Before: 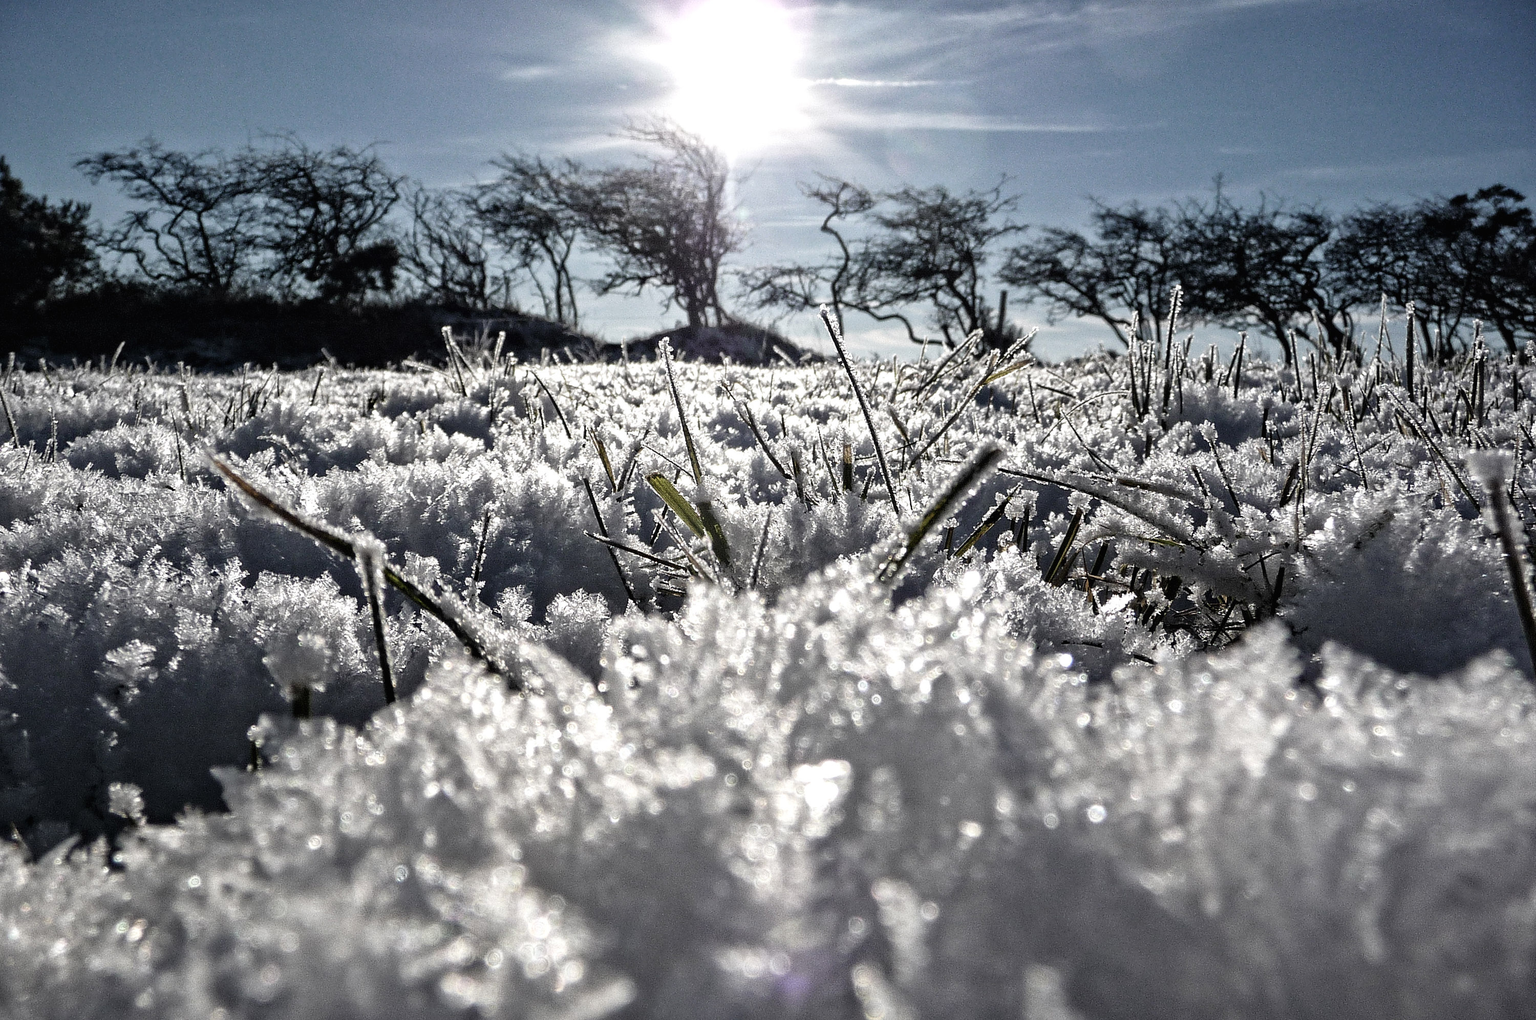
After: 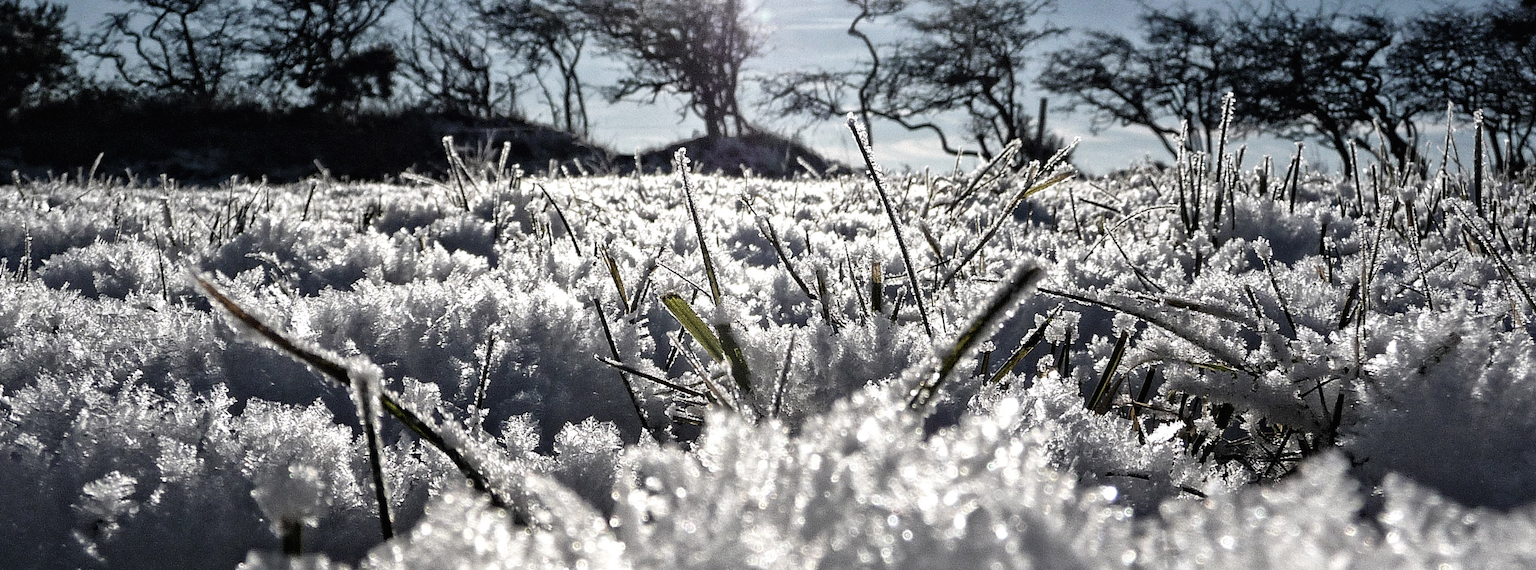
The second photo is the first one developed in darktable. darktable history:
crop: left 1.85%, top 19.556%, right 4.635%, bottom 28.163%
